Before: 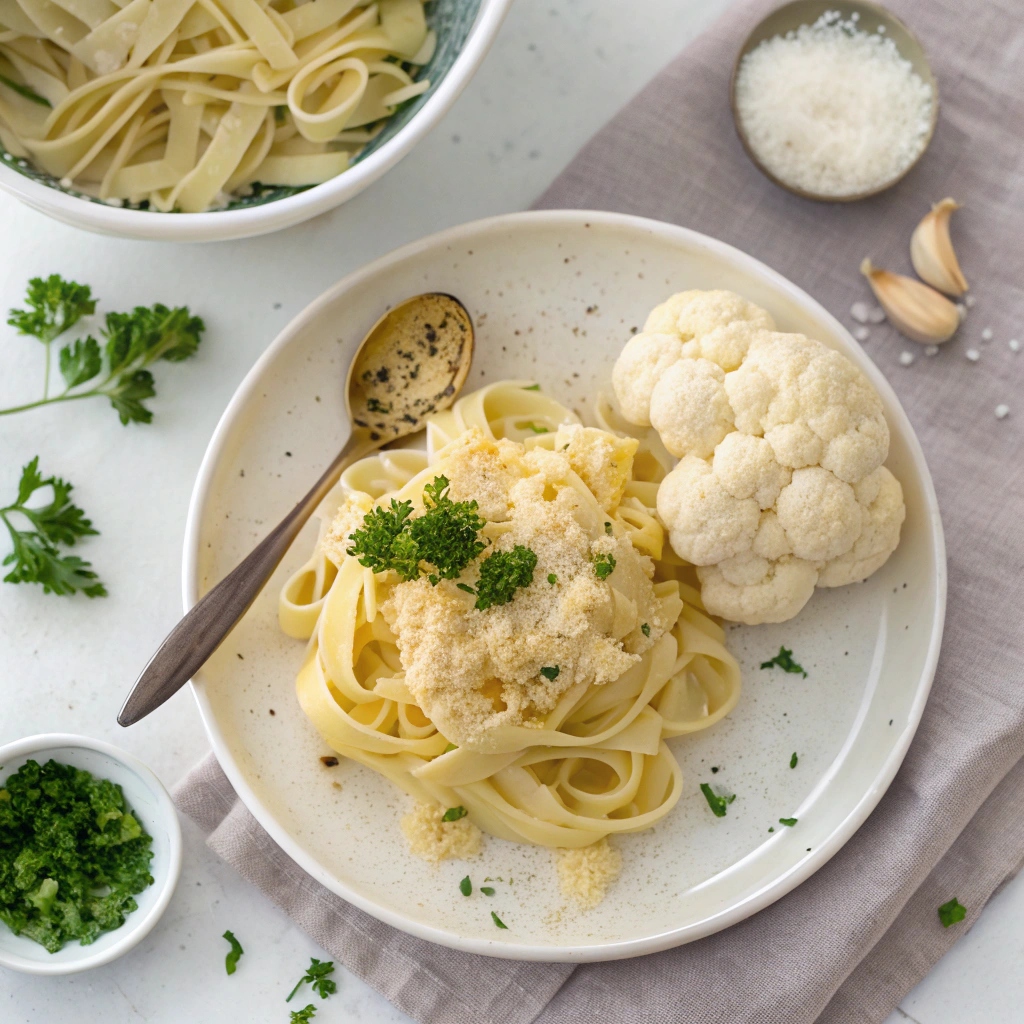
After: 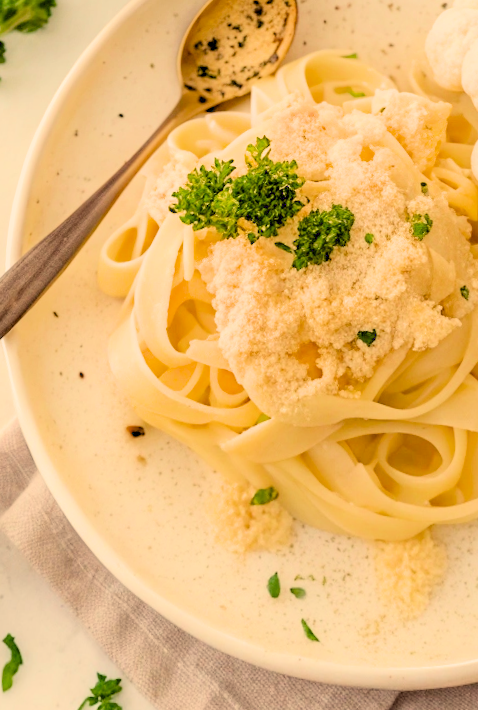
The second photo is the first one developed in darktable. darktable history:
rotate and perspective: rotation 0.72°, lens shift (vertical) -0.352, lens shift (horizontal) -0.051, crop left 0.152, crop right 0.859, crop top 0.019, crop bottom 0.964
exposure: black level correction 0.011, exposure 1.088 EV, compensate exposure bias true, compensate highlight preservation false
crop: left 8.966%, top 23.852%, right 34.699%, bottom 4.703%
sharpen: radius 5.325, amount 0.312, threshold 26.433
local contrast: on, module defaults
white balance: red 1.138, green 0.996, blue 0.812
filmic rgb: black relative exposure -7.15 EV, white relative exposure 5.36 EV, hardness 3.02, color science v6 (2022)
